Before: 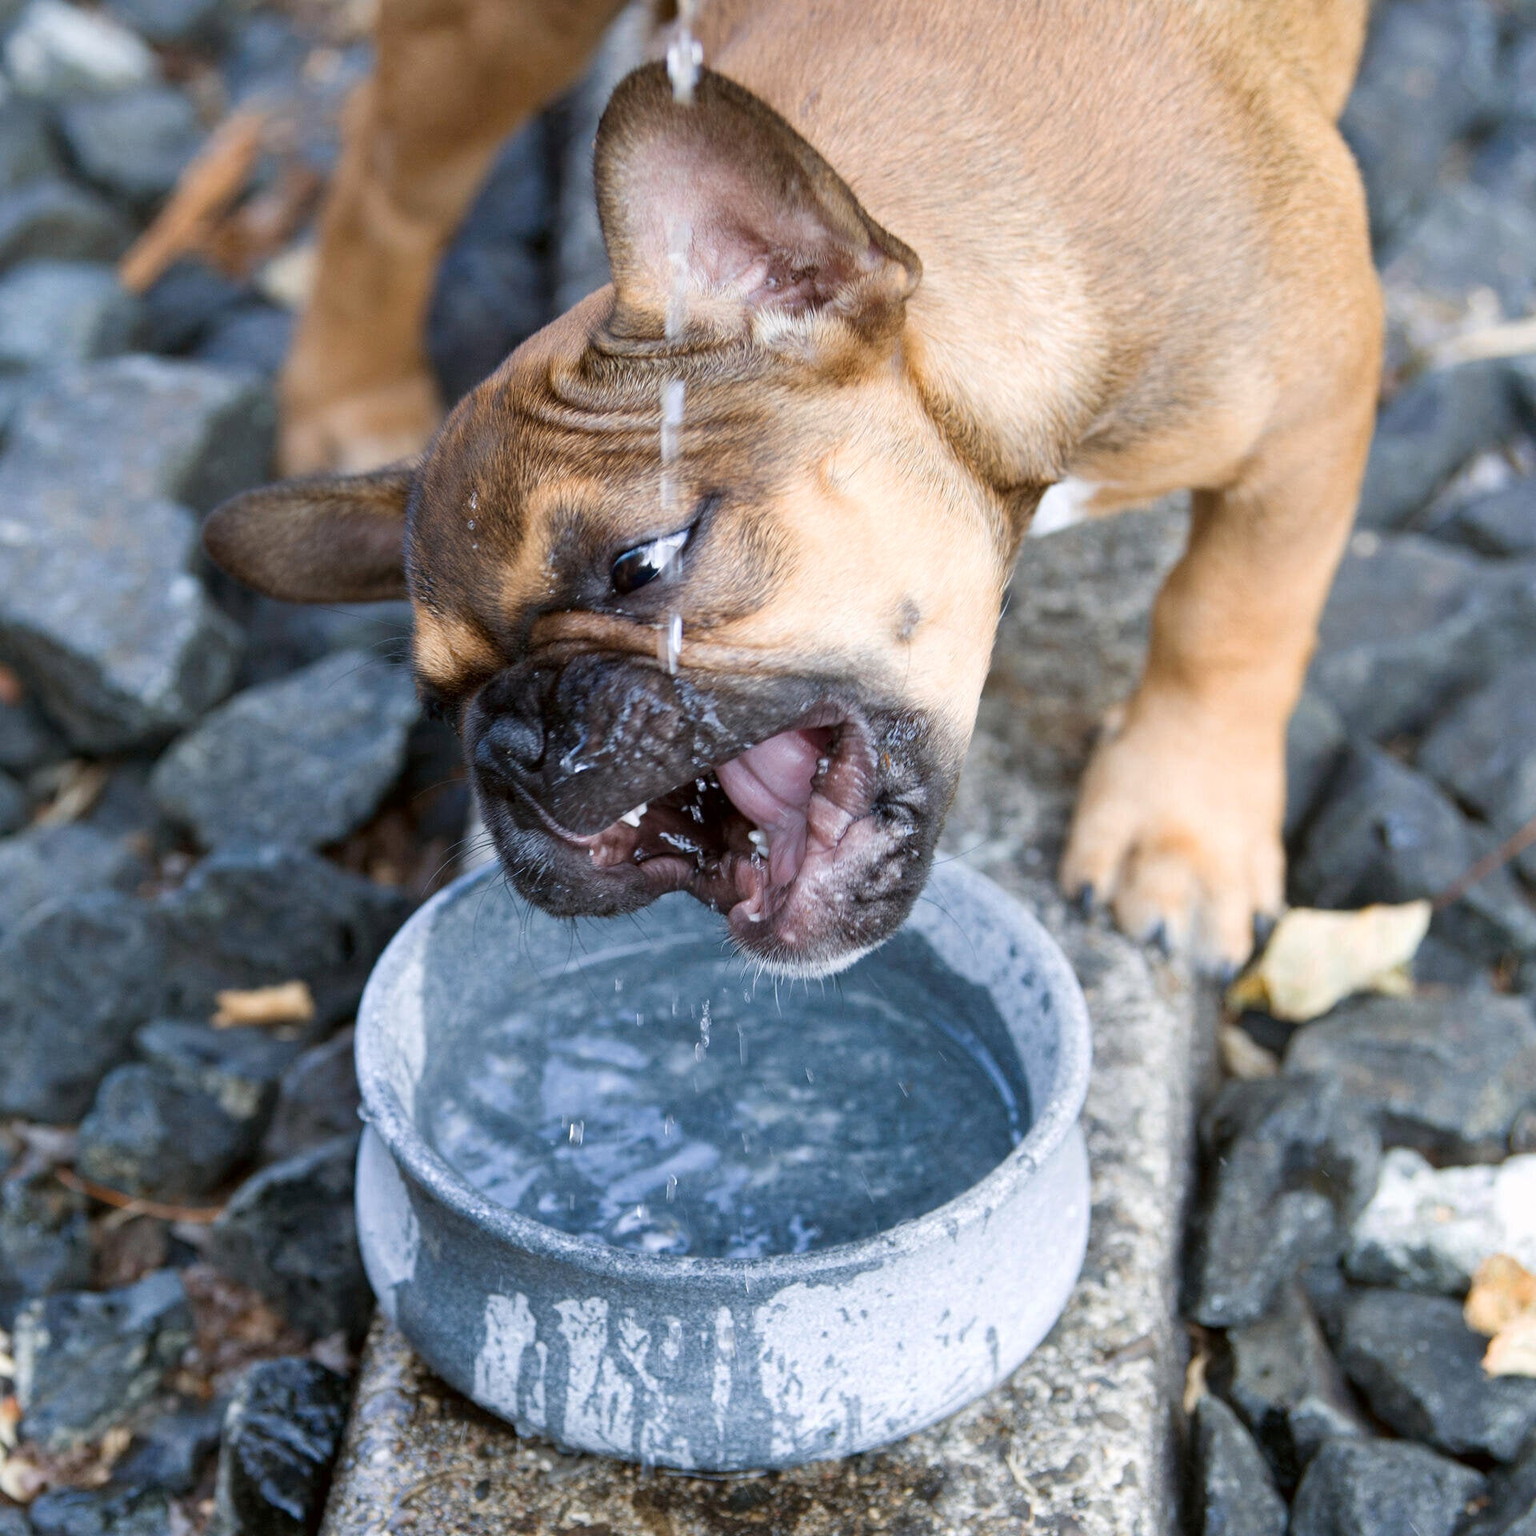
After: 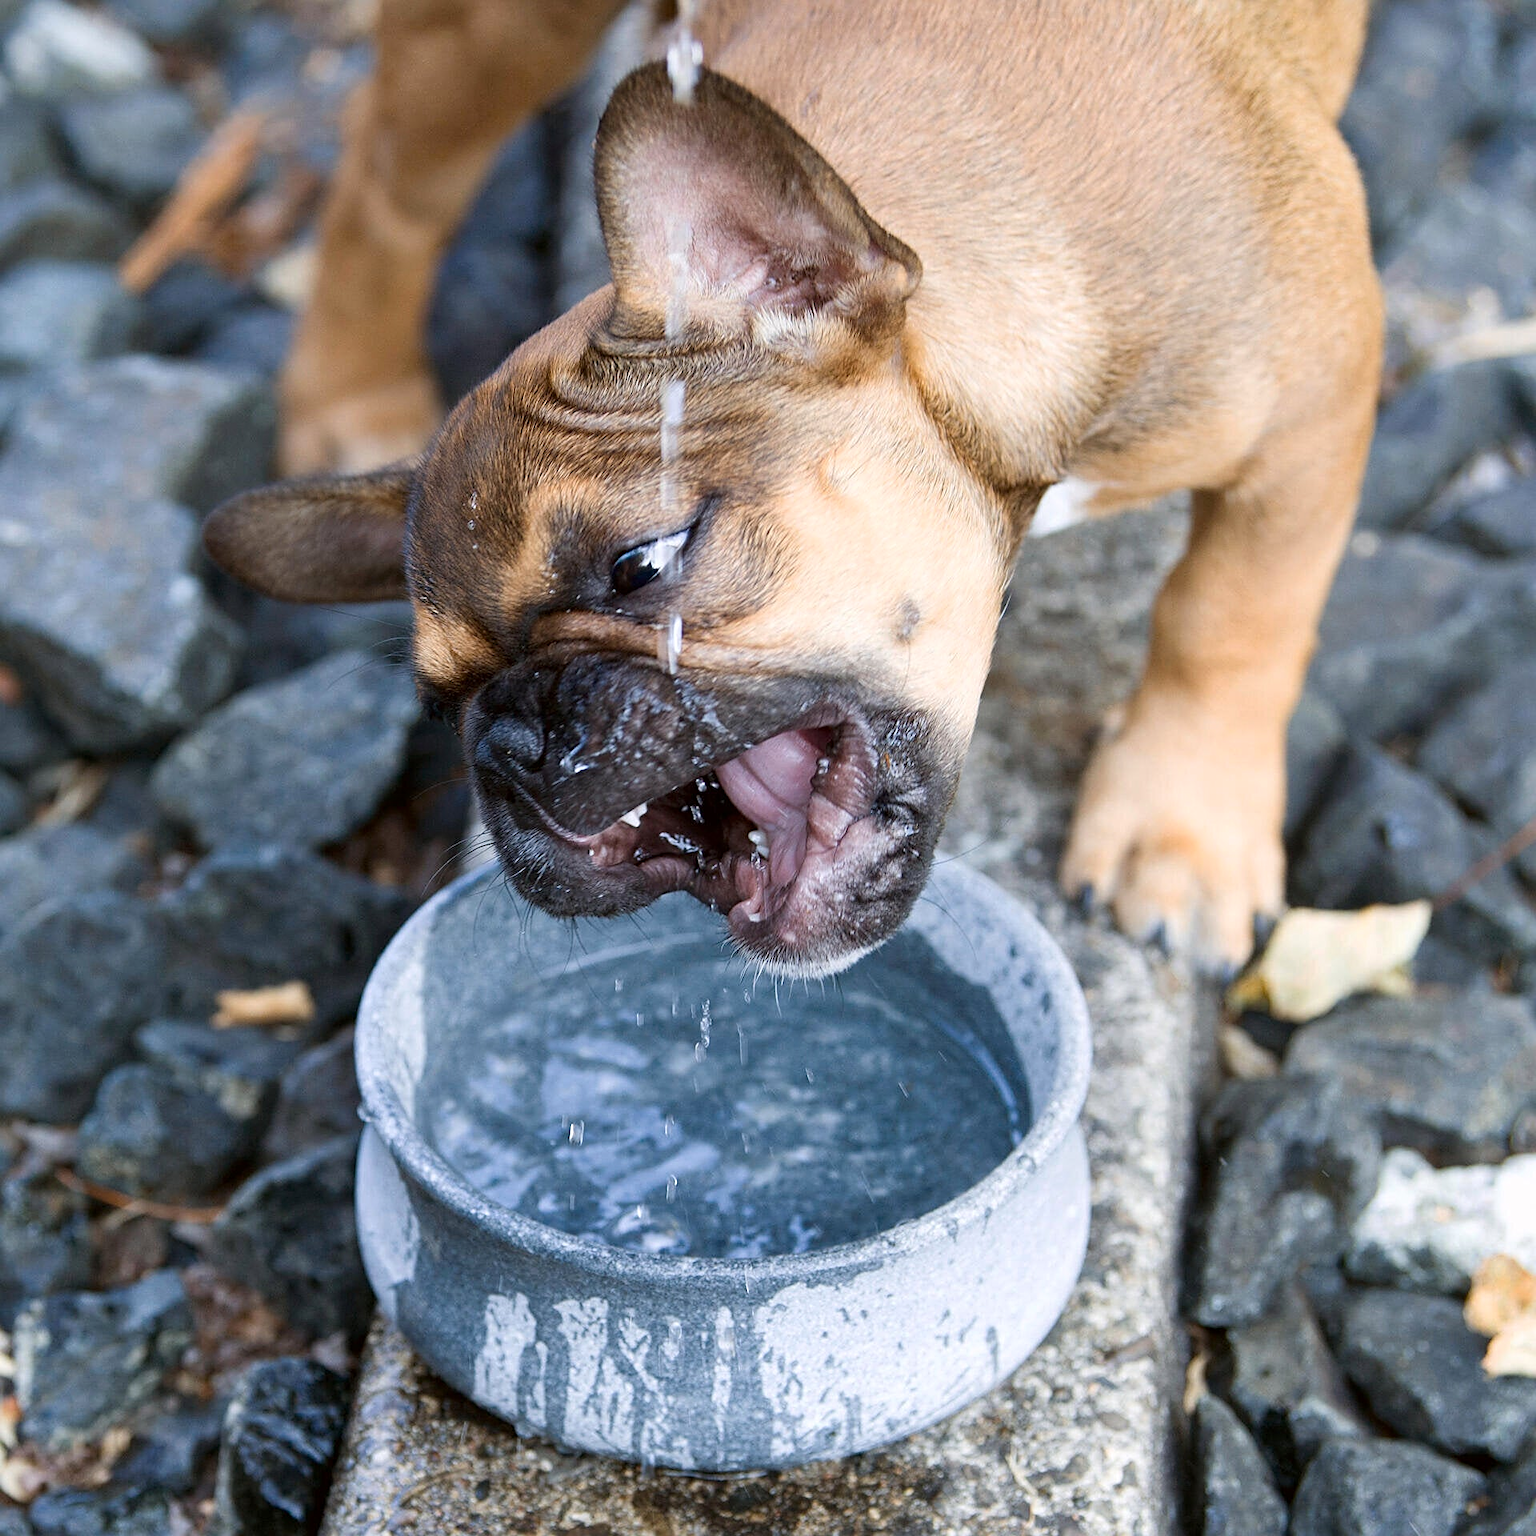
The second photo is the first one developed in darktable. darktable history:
sharpen: on, module defaults
contrast brightness saturation: contrast 0.08, saturation 0.02
